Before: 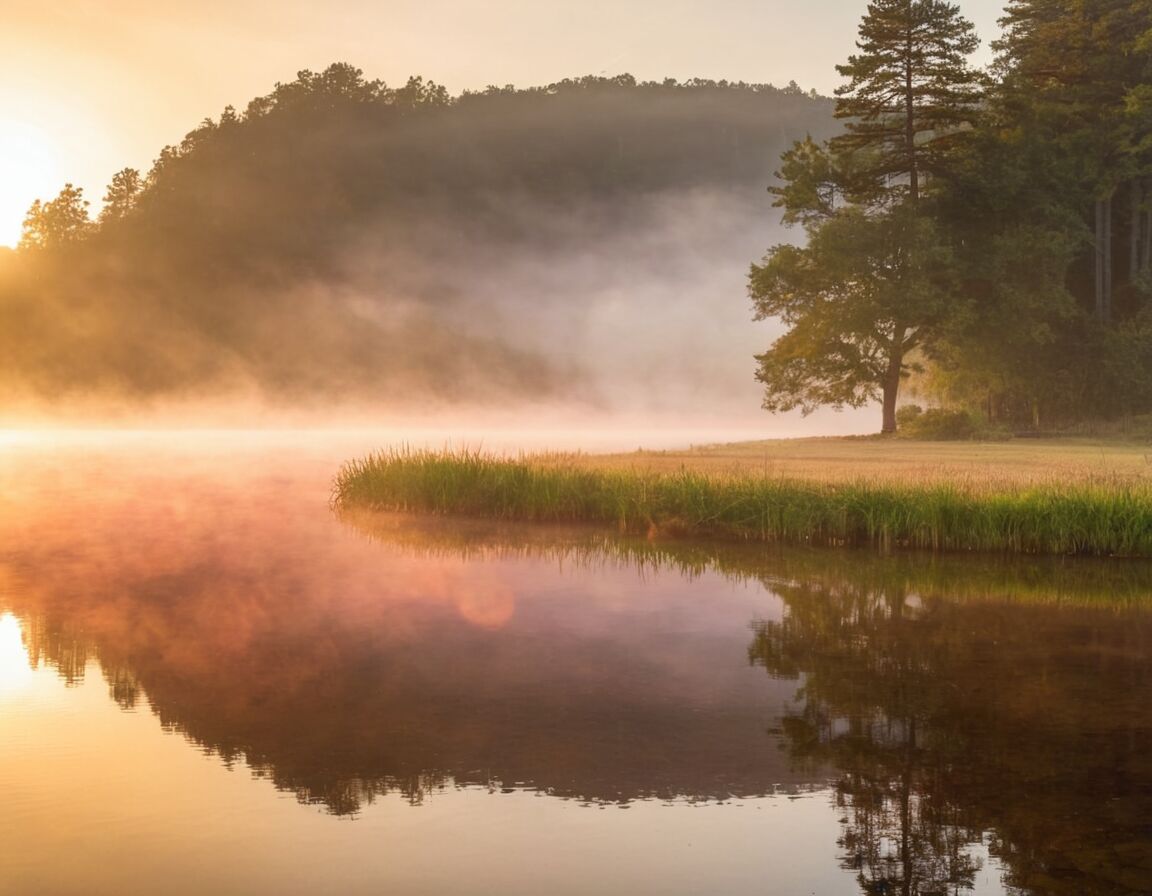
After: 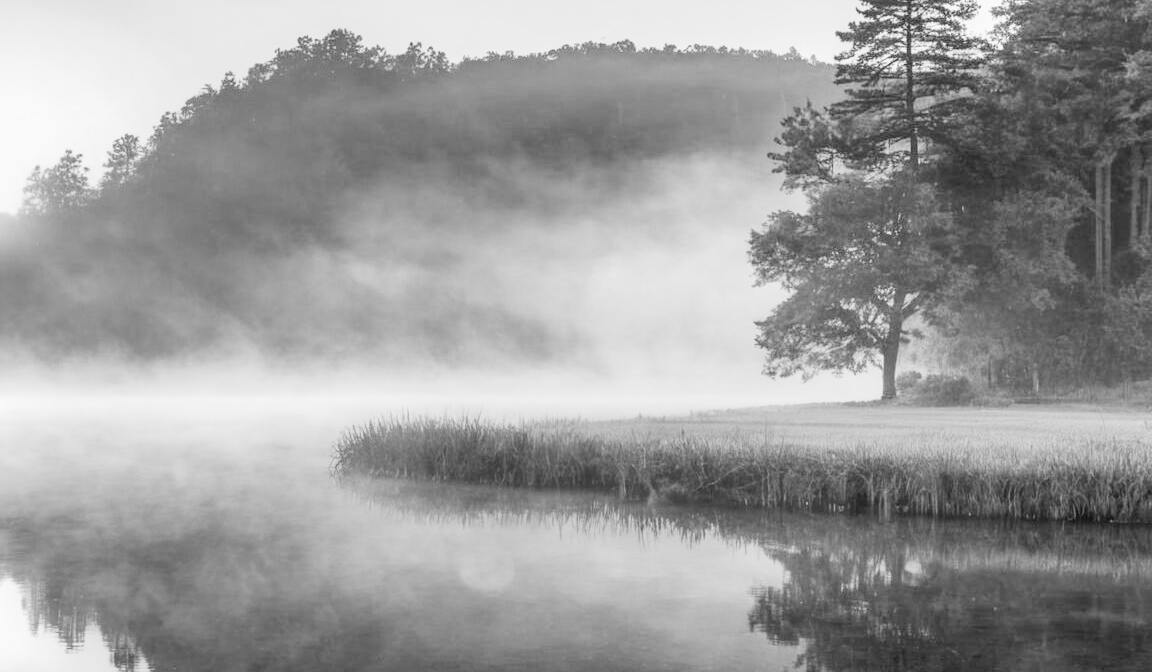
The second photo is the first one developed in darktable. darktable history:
shadows and highlights: highlights color adjustment 0%, soften with gaussian
exposure: exposure 1.16 EV, compensate exposure bias true, compensate highlight preservation false
monochrome: a 0, b 0, size 0.5, highlights 0.57
filmic rgb: black relative exposure -7.32 EV, white relative exposure 5.09 EV, hardness 3.2
crop: top 3.857%, bottom 21.132%
contrast brightness saturation: contrast 0.15, brightness 0.05
tone equalizer: -8 EV -0.417 EV, -7 EV -0.389 EV, -6 EV -0.333 EV, -5 EV -0.222 EV, -3 EV 0.222 EV, -2 EV 0.333 EV, -1 EV 0.389 EV, +0 EV 0.417 EV, edges refinement/feathering 500, mask exposure compensation -1.57 EV, preserve details no
local contrast: on, module defaults
